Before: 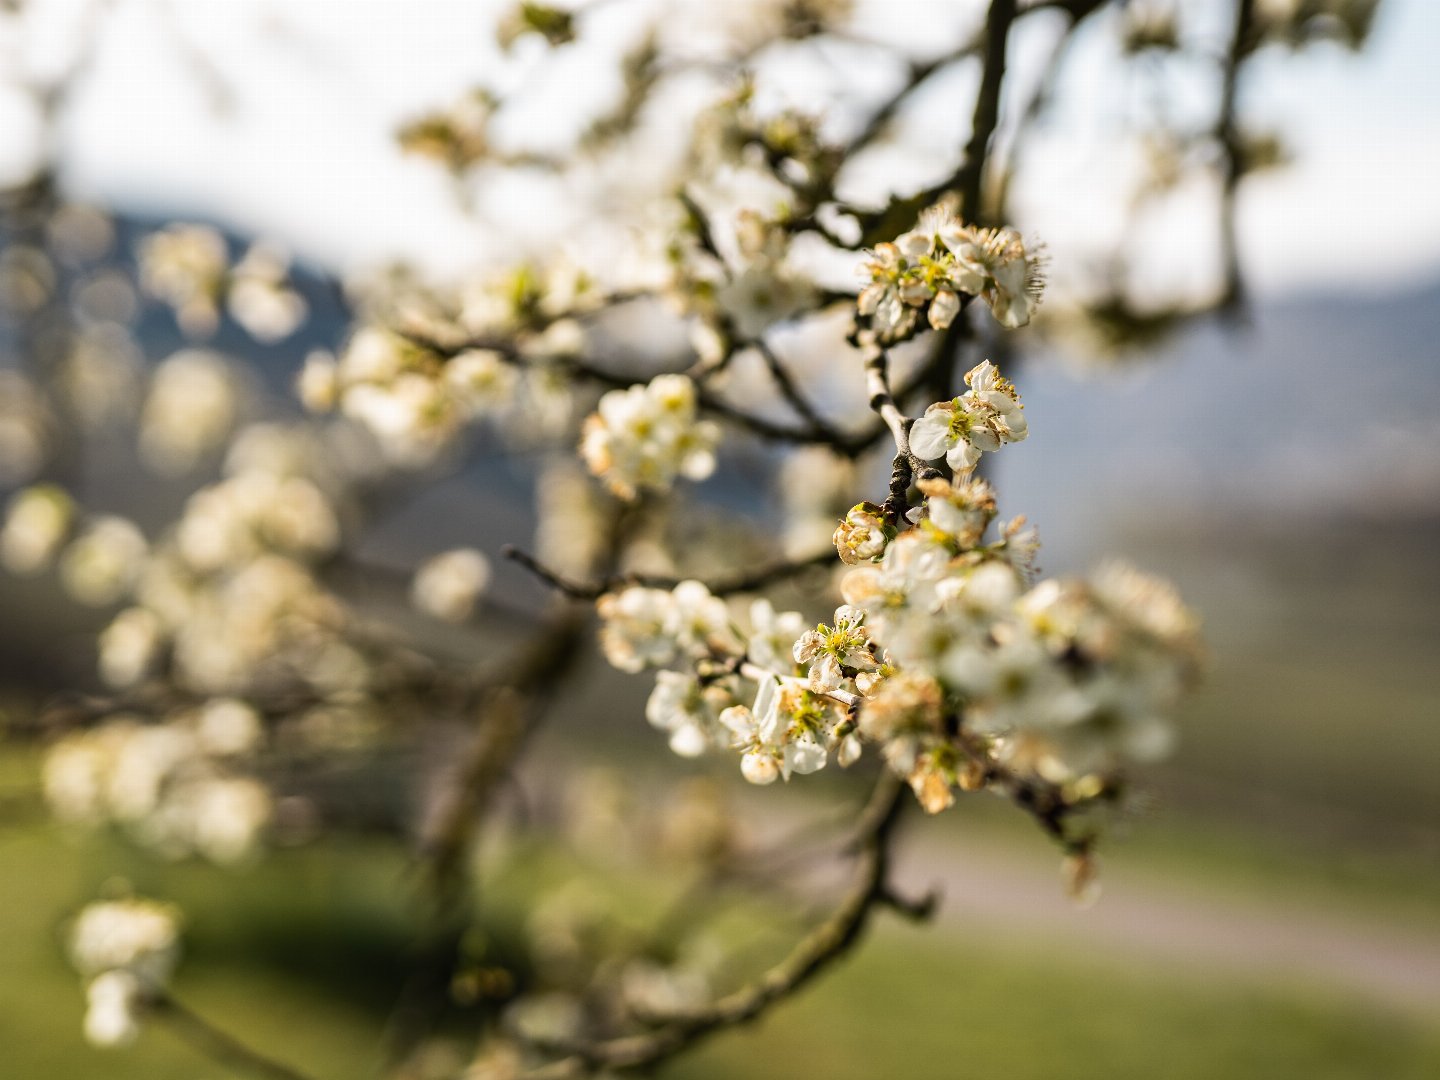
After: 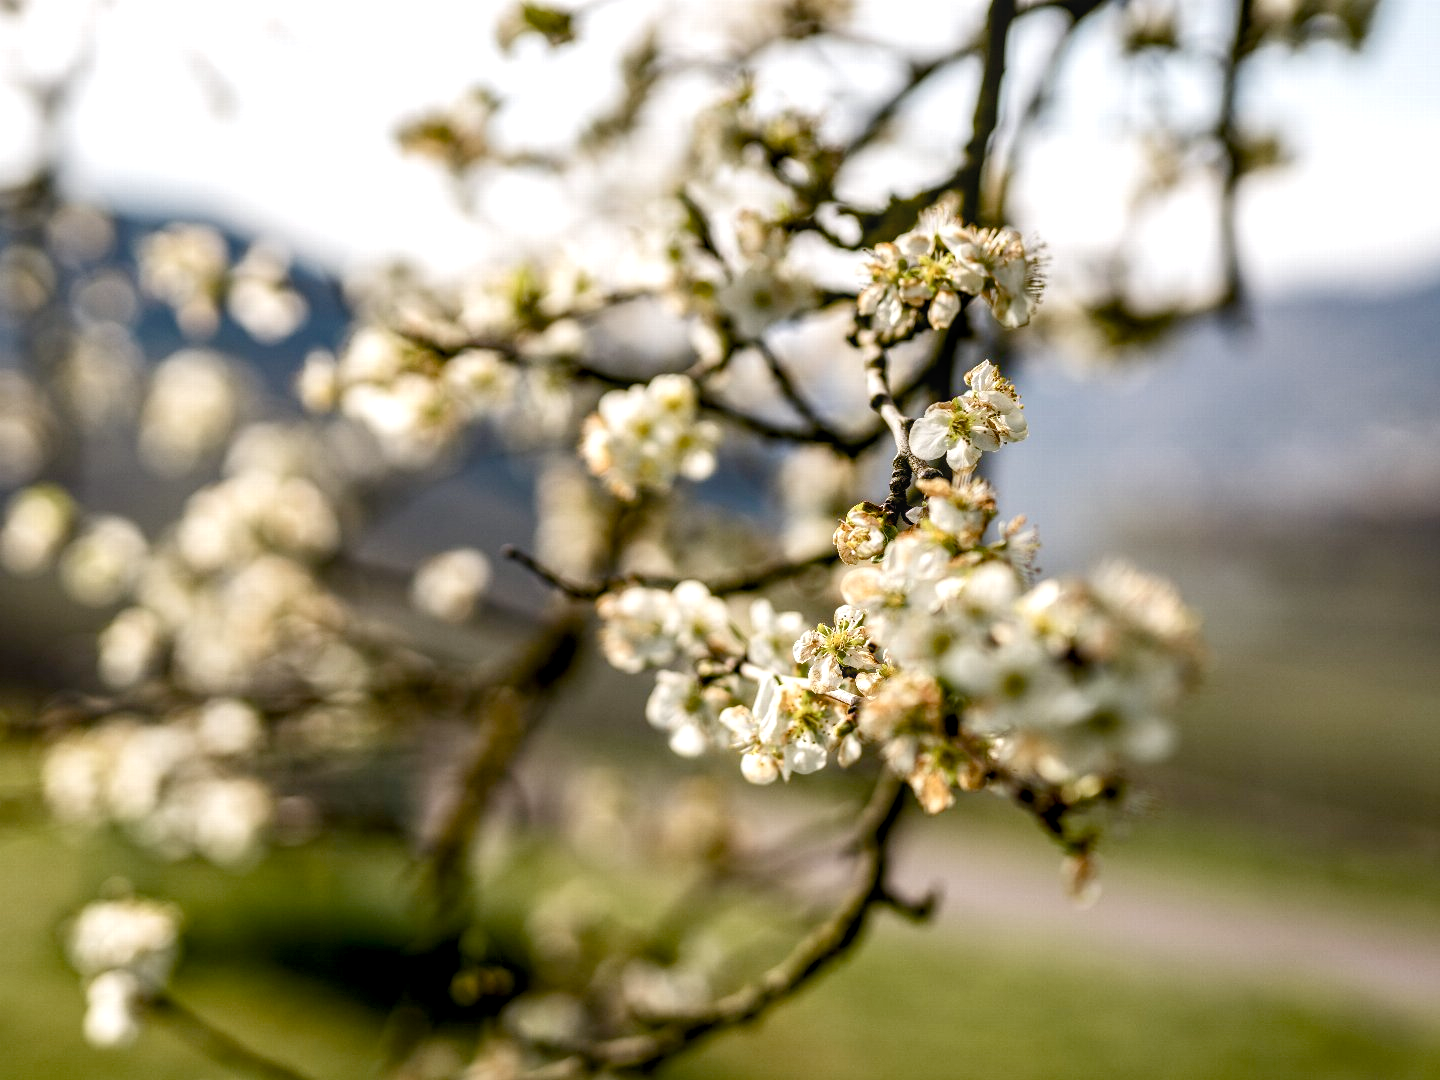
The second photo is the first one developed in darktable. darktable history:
local contrast: on, module defaults
color balance rgb: power › chroma 0.48%, power › hue 262.44°, global offset › luminance -0.466%, linear chroma grading › shadows -1.794%, linear chroma grading › highlights -13.872%, linear chroma grading › global chroma -9.936%, linear chroma grading › mid-tones -10.393%, perceptual saturation grading › global saturation 20%, perceptual saturation grading › highlights -24.875%, perceptual saturation grading › shadows 49.567%, perceptual brilliance grading › global brilliance 4.642%, global vibrance 20%
